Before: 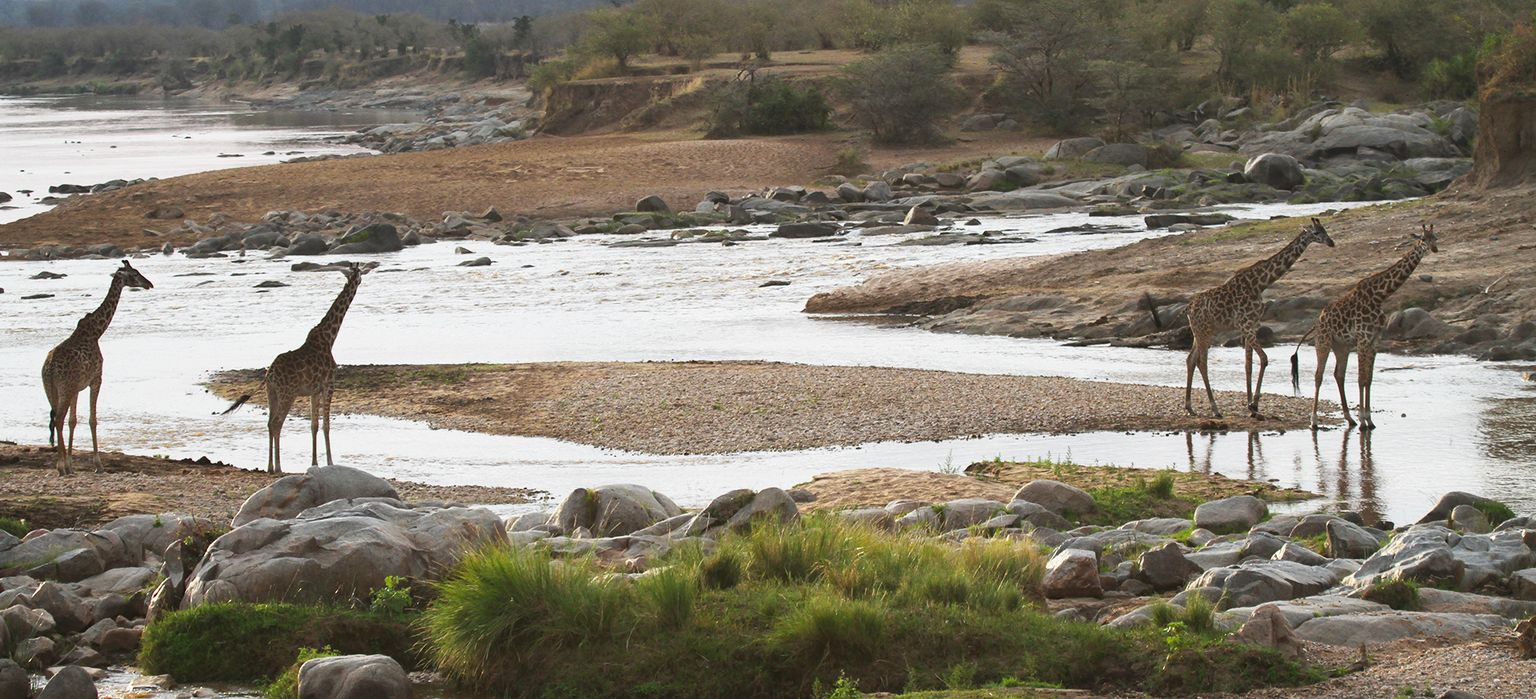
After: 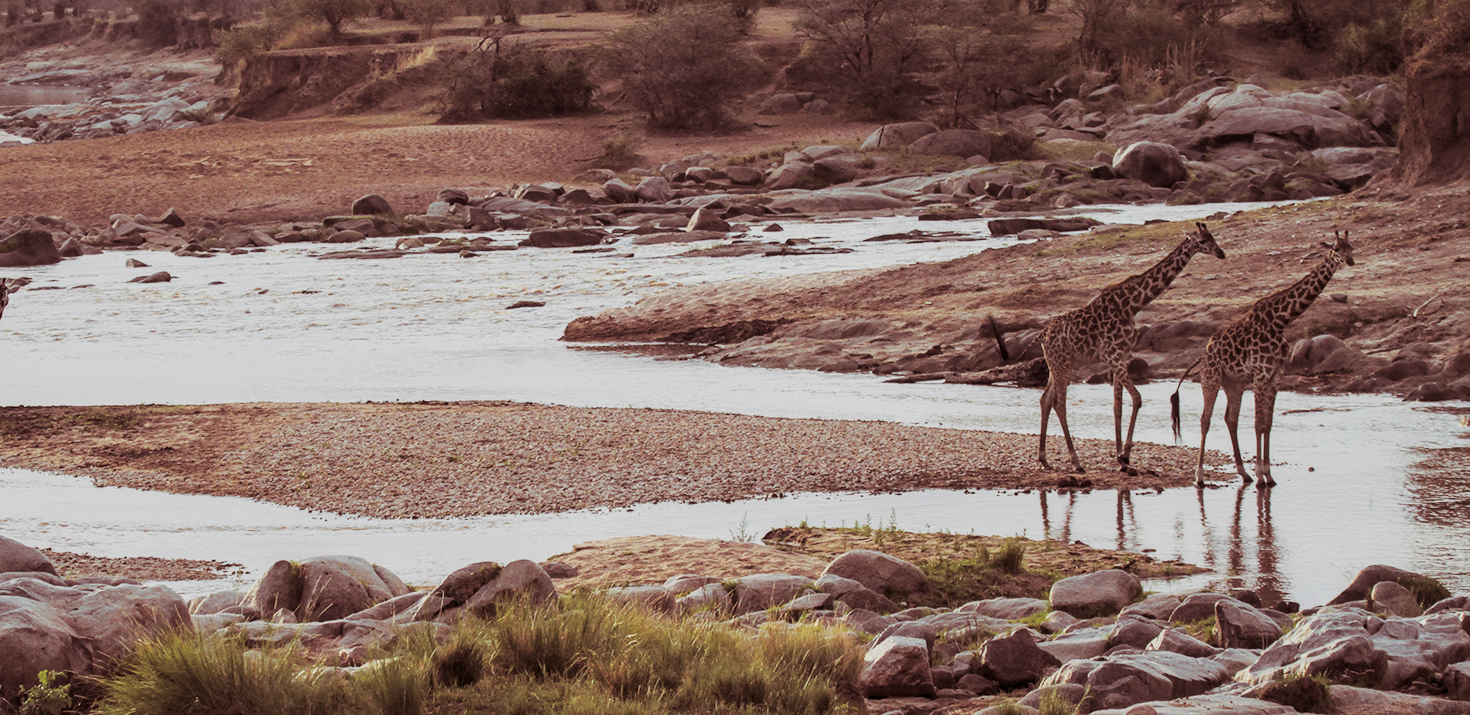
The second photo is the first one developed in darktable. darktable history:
split-toning: on, module defaults
crop: left 23.095%, top 5.827%, bottom 11.854%
filmic rgb: black relative exposure -7.65 EV, white relative exposure 4.56 EV, hardness 3.61
local contrast: on, module defaults
